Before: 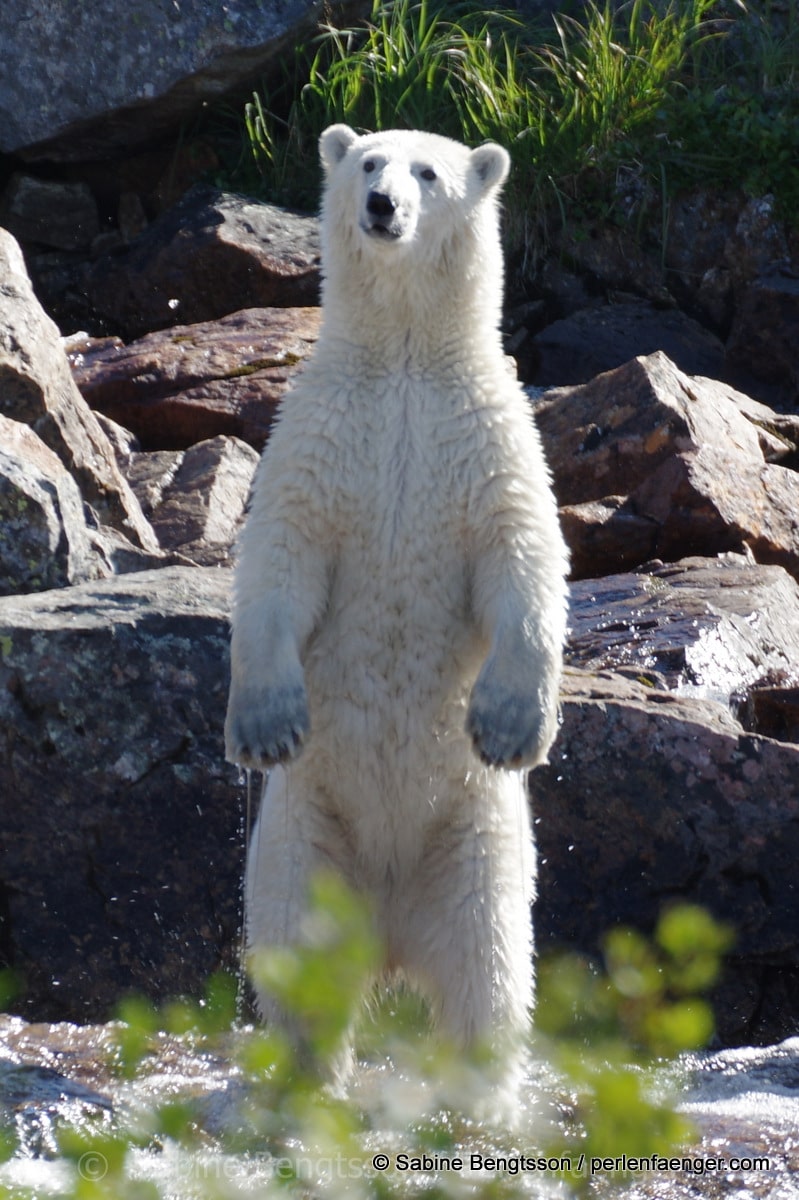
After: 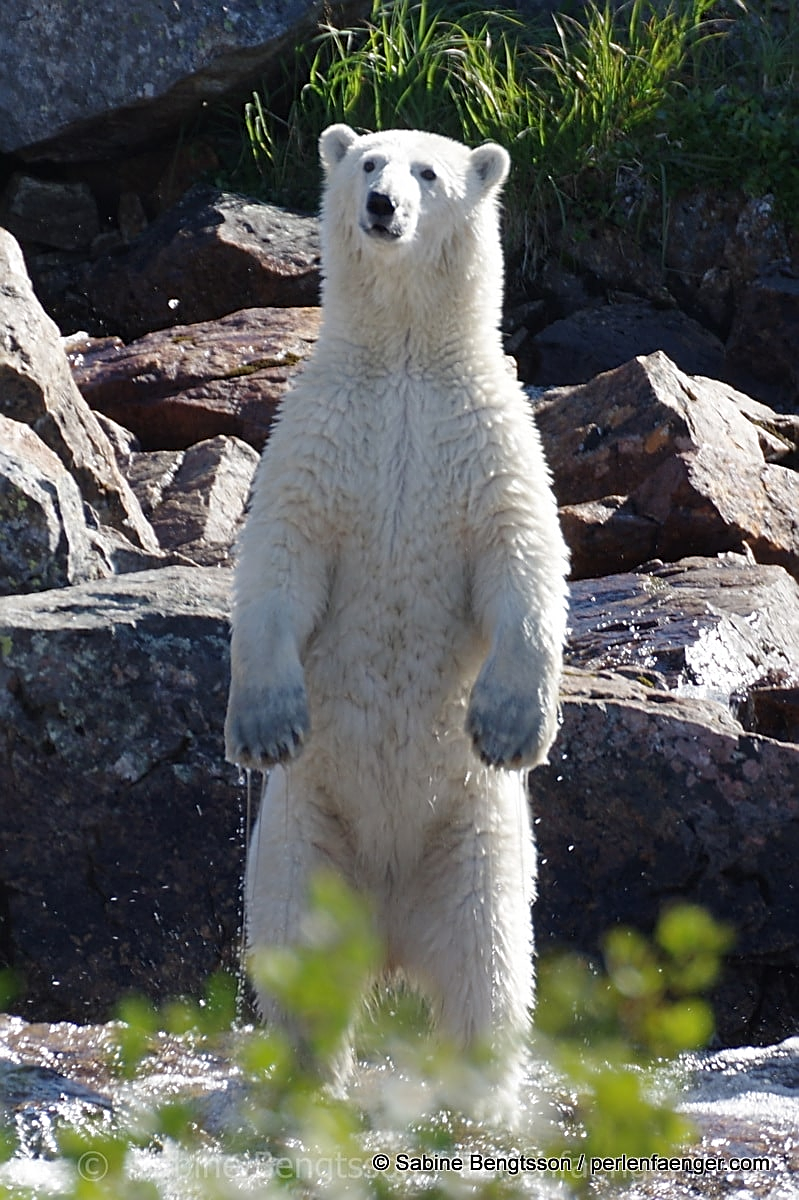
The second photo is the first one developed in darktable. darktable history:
sharpen: amount 0.75
